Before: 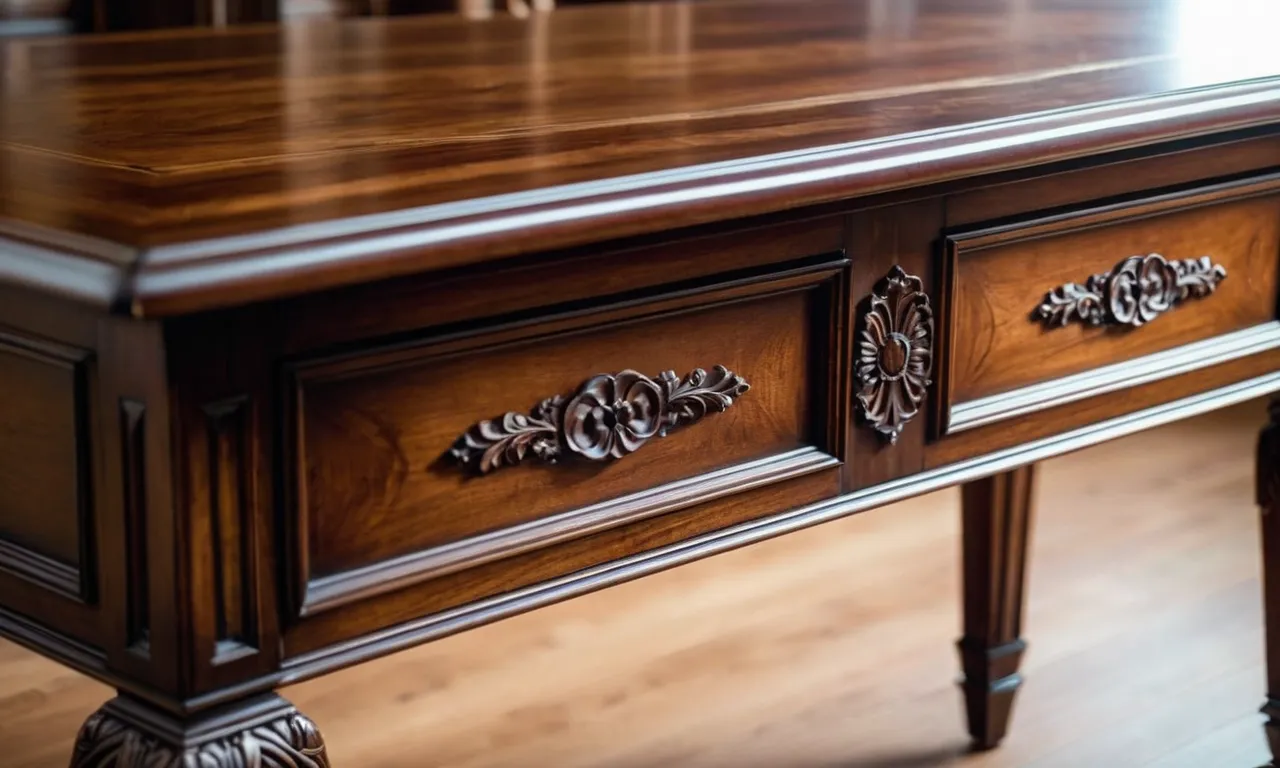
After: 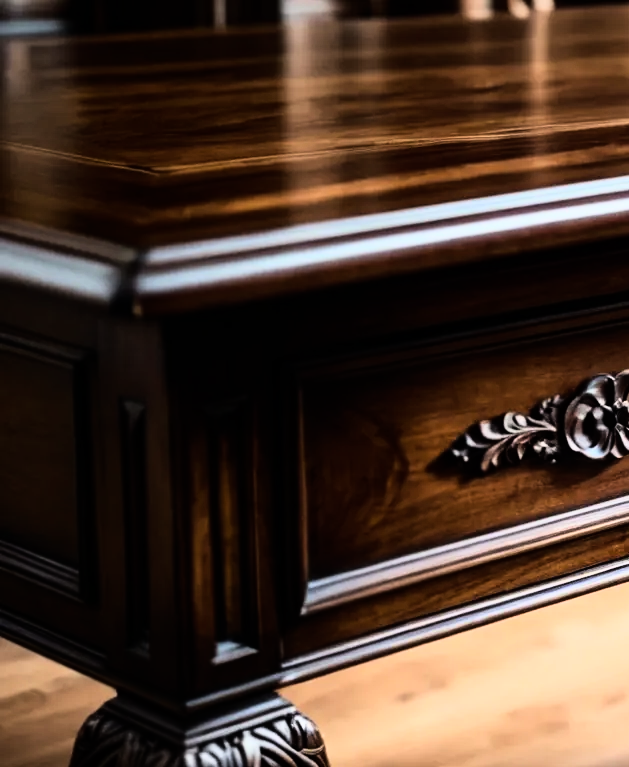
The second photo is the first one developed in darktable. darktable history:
rgb curve: curves: ch0 [(0, 0) (0.21, 0.15) (0.24, 0.21) (0.5, 0.75) (0.75, 0.96) (0.89, 0.99) (1, 1)]; ch1 [(0, 0.02) (0.21, 0.13) (0.25, 0.2) (0.5, 0.67) (0.75, 0.9) (0.89, 0.97) (1, 1)]; ch2 [(0, 0.02) (0.21, 0.13) (0.25, 0.2) (0.5, 0.67) (0.75, 0.9) (0.89, 0.97) (1, 1)], compensate middle gray true
crop and rotate: left 0%, top 0%, right 50.845%
exposure: exposure -0.582 EV, compensate highlight preservation false
